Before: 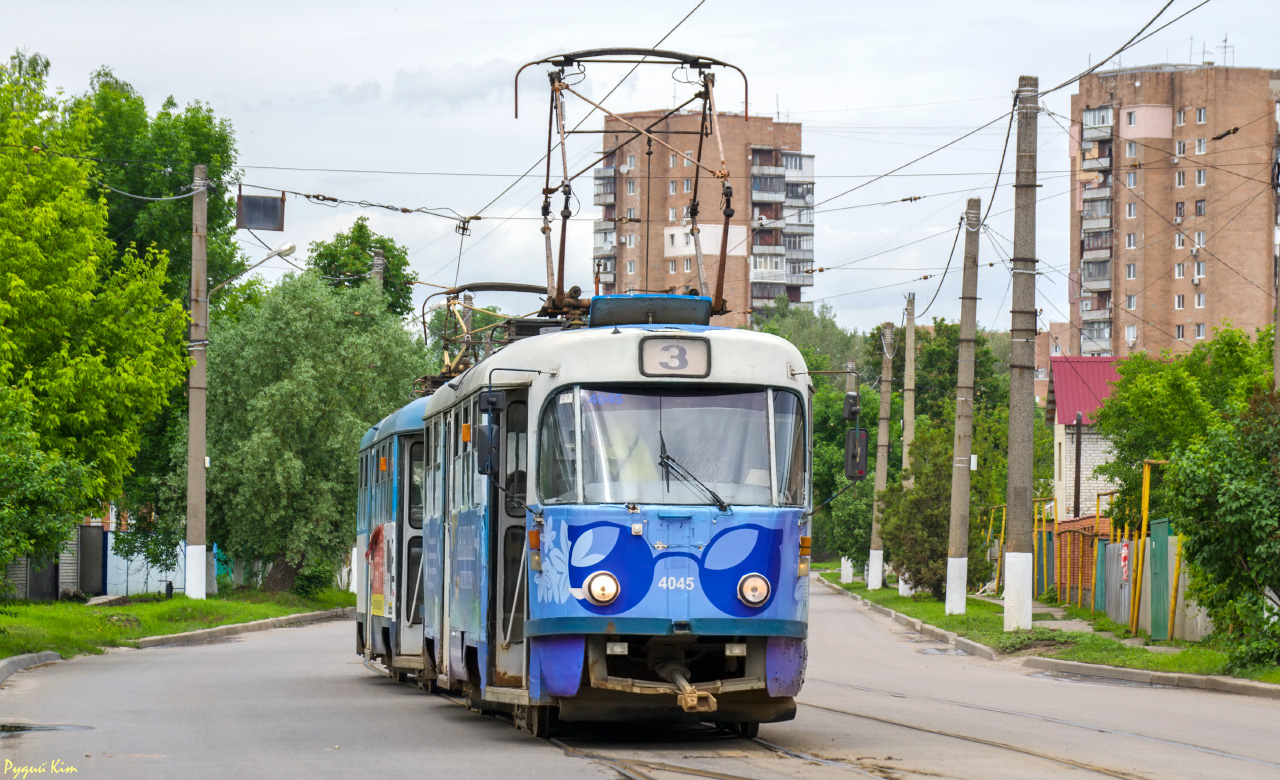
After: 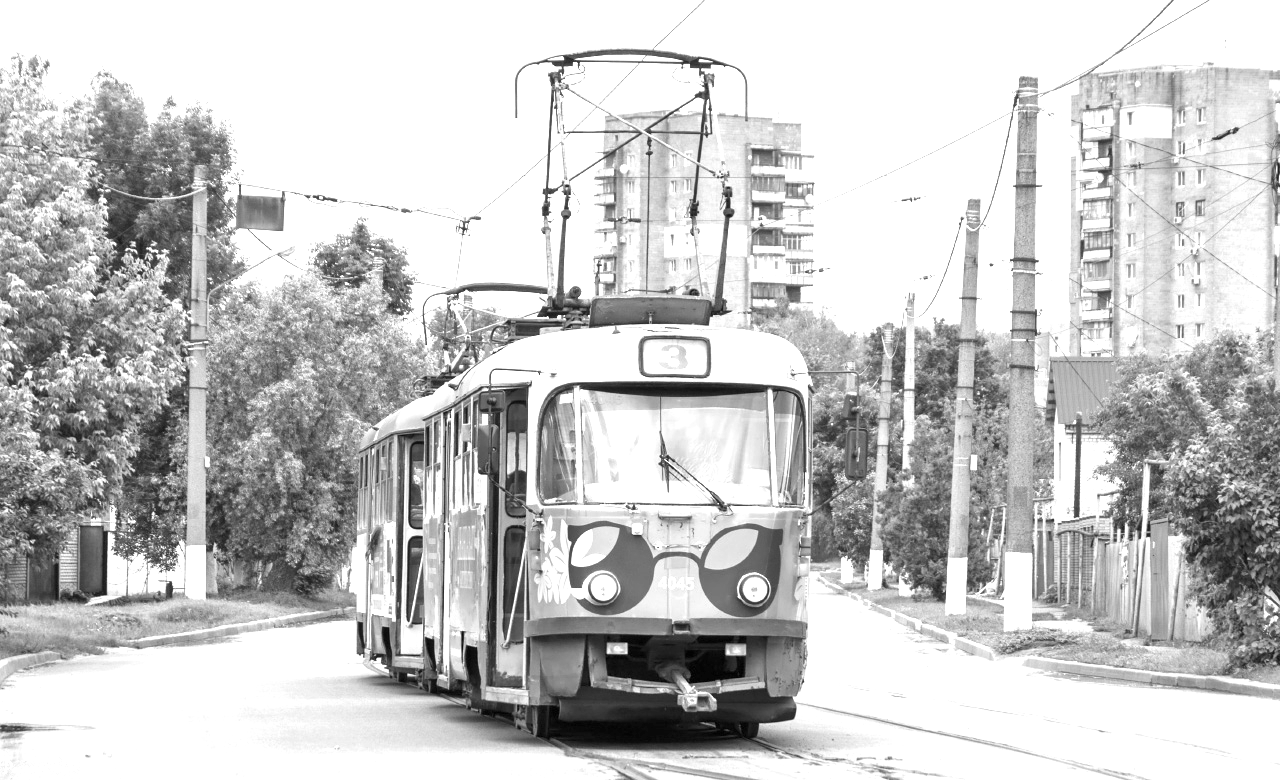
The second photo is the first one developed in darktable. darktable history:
monochrome: a 2.21, b -1.33, size 2.2
exposure: black level correction 0, exposure 1.975 EV, compensate exposure bias true, compensate highlight preservation false
